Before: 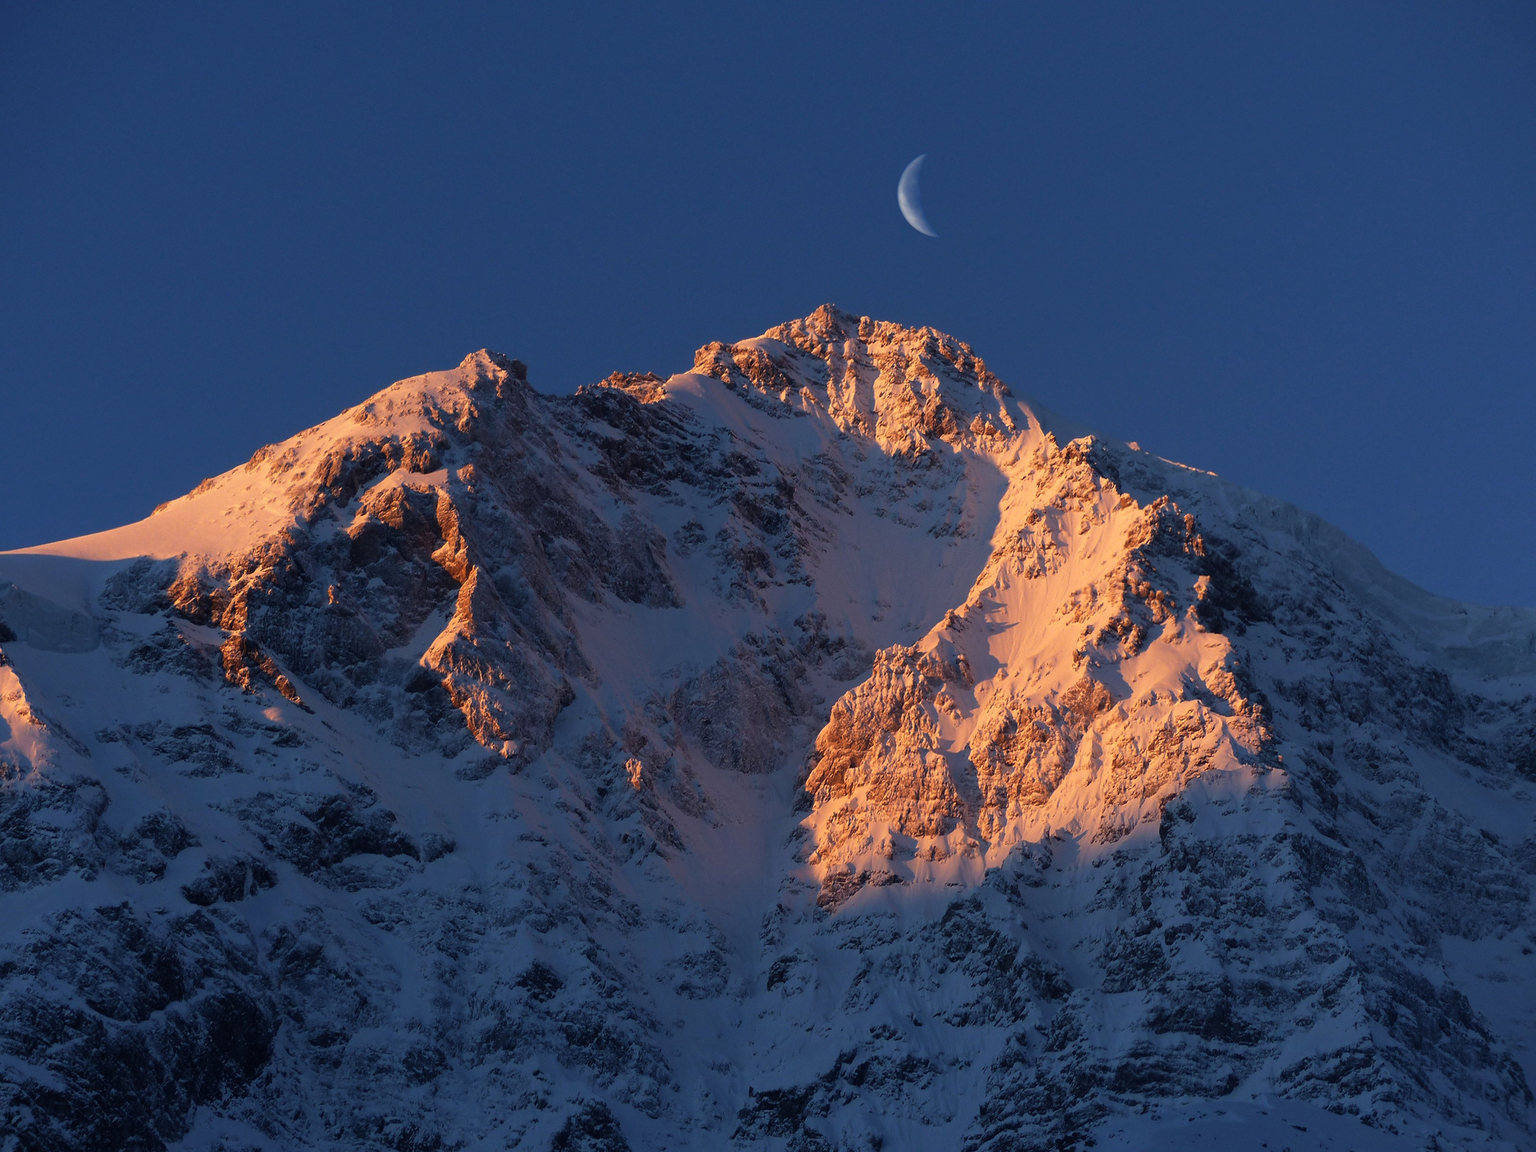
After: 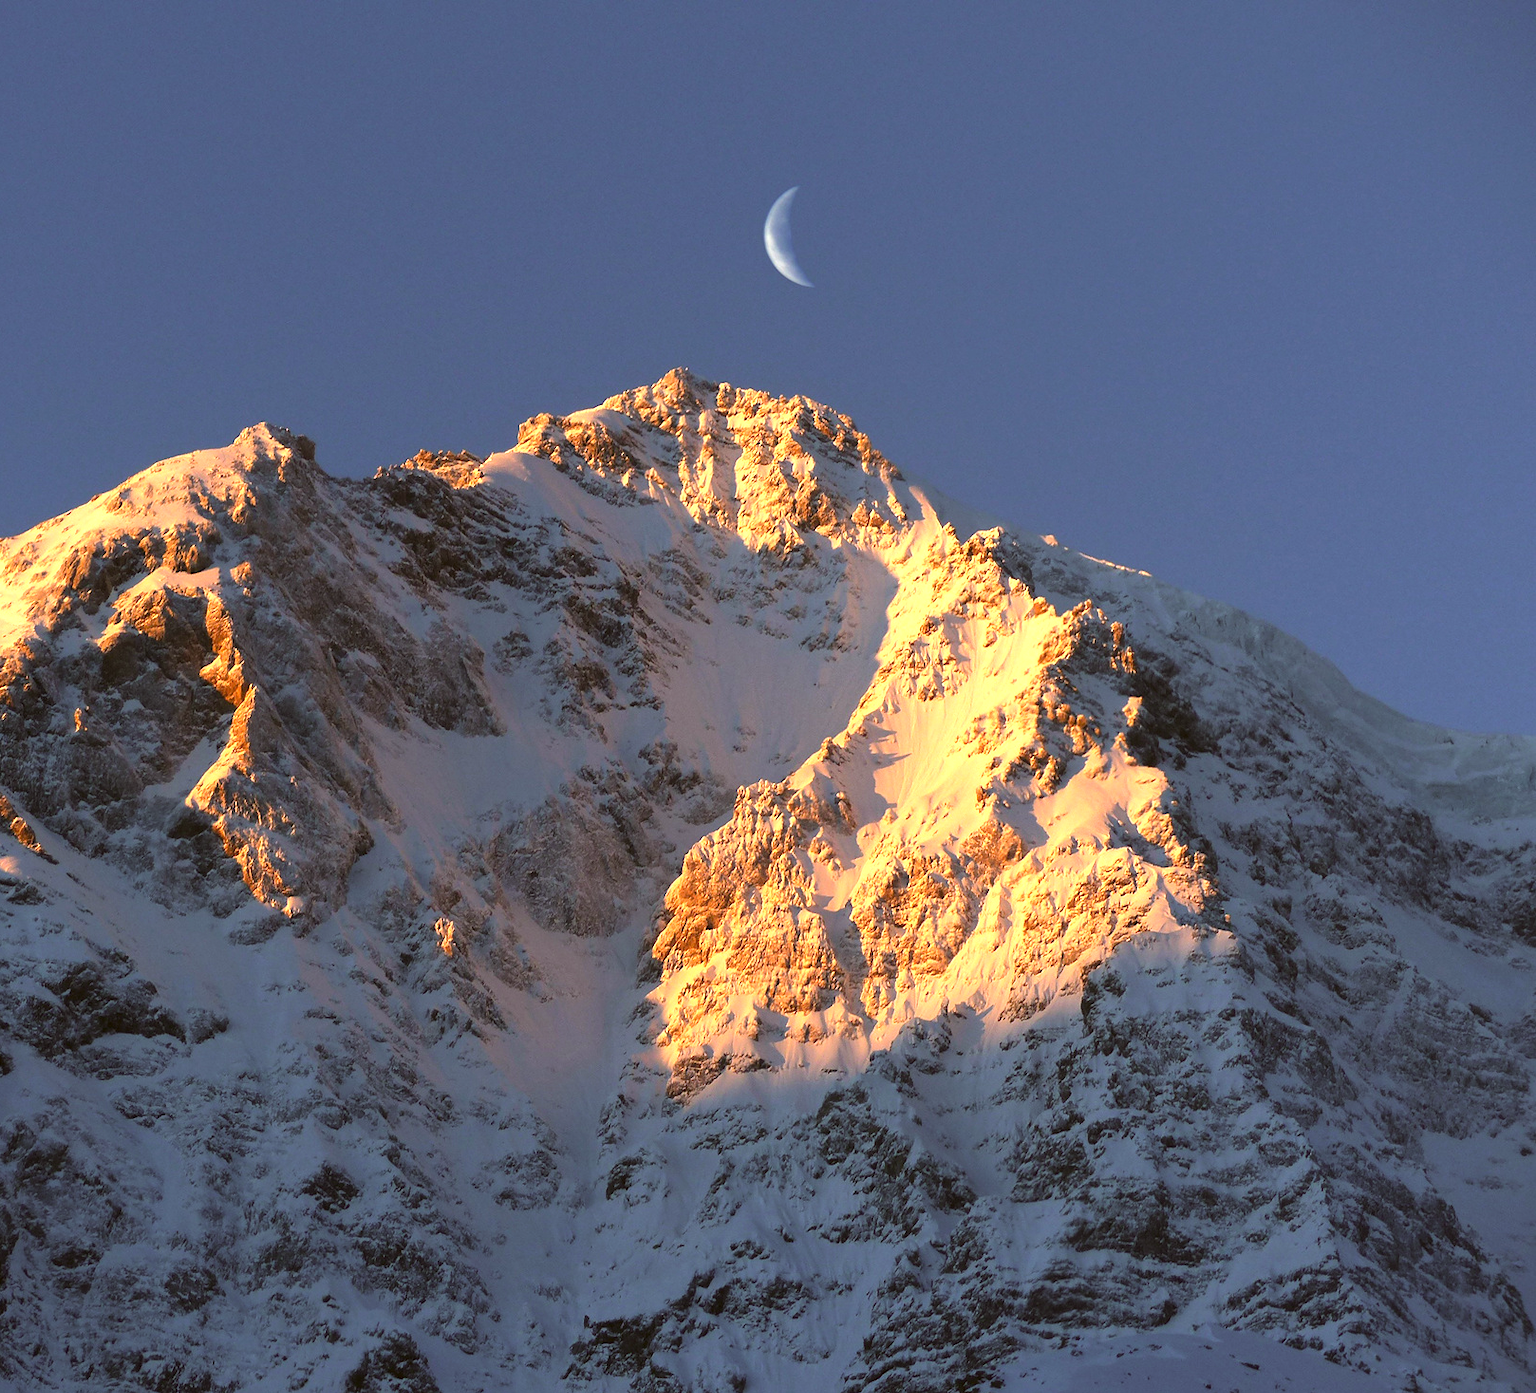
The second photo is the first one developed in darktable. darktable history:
crop: left 17.368%, bottom 0.044%
color correction: highlights a* -1.69, highlights b* 10.24, shadows a* 0.69, shadows b* 19.92
exposure: black level correction 0, exposure 1.2 EV, compensate highlight preservation false
